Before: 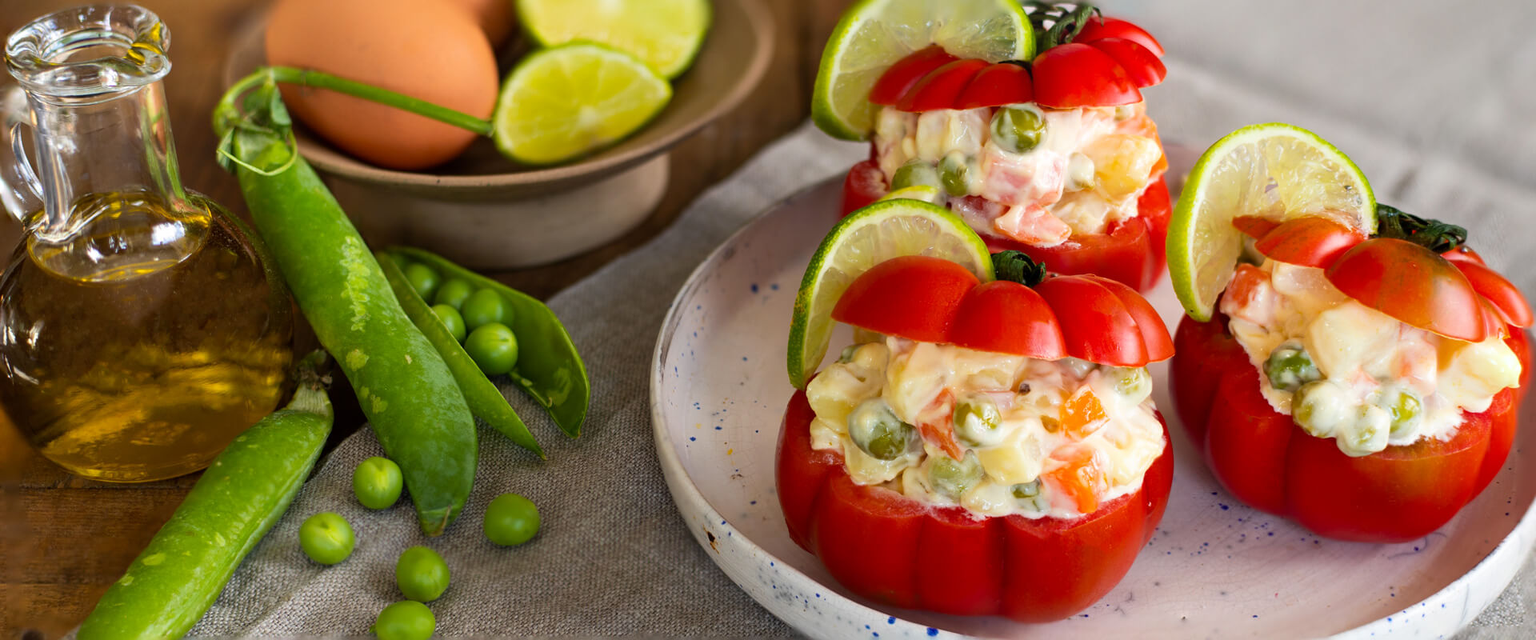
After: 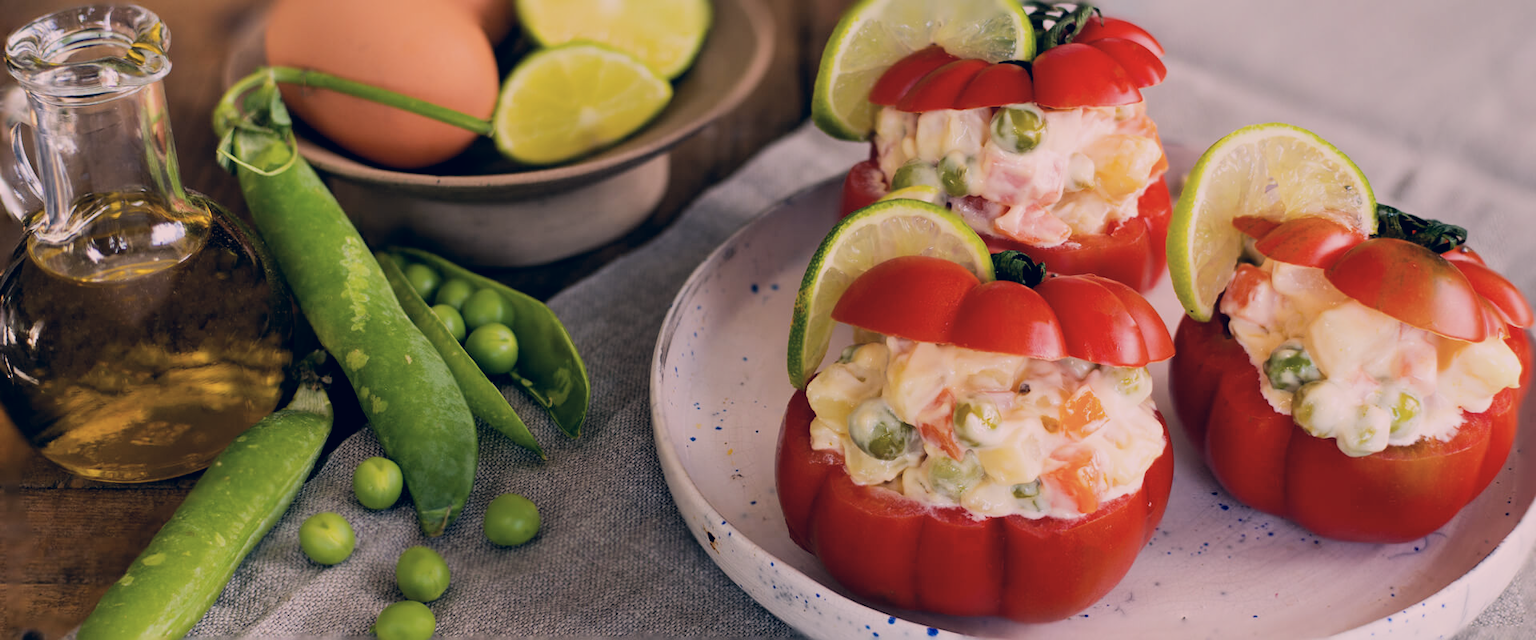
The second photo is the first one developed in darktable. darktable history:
color correction: highlights a* 14.44, highlights b* 5.65, shadows a* -5.91, shadows b* -15.44, saturation 0.84
filmic rgb: black relative exposure -7.65 EV, white relative exposure 4.56 EV, hardness 3.61, contrast 1.052
